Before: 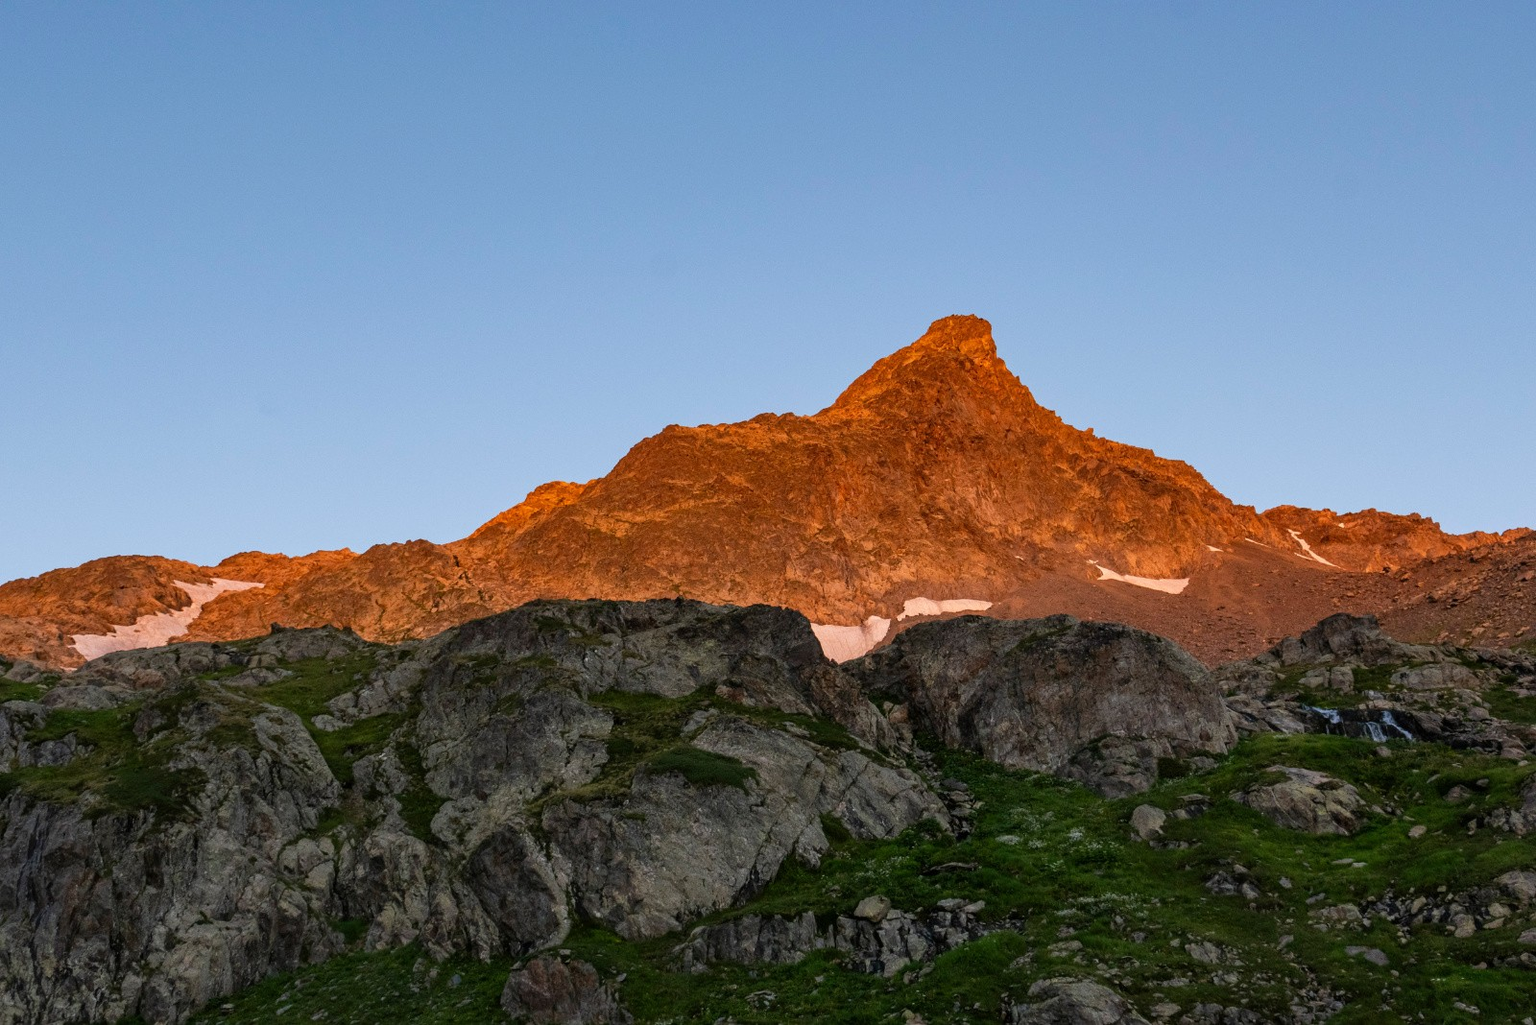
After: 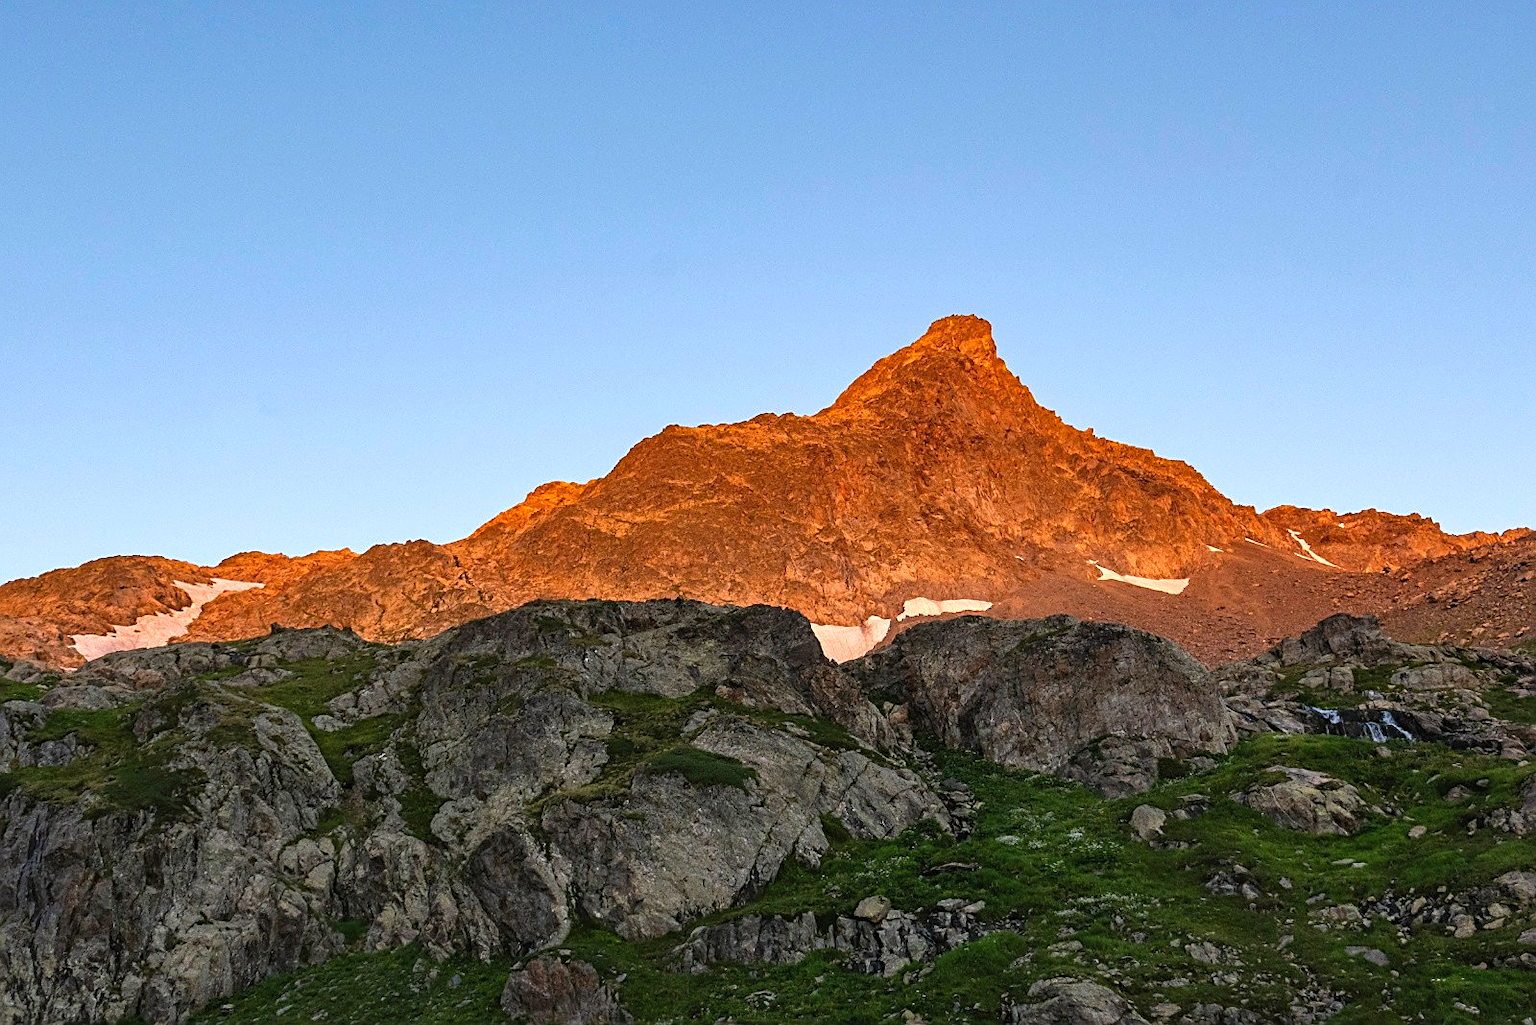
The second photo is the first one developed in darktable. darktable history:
haze removal: compatibility mode true, adaptive false
exposure: black level correction -0.002, exposure 0.532 EV, compensate highlight preservation false
sharpen: on, module defaults
